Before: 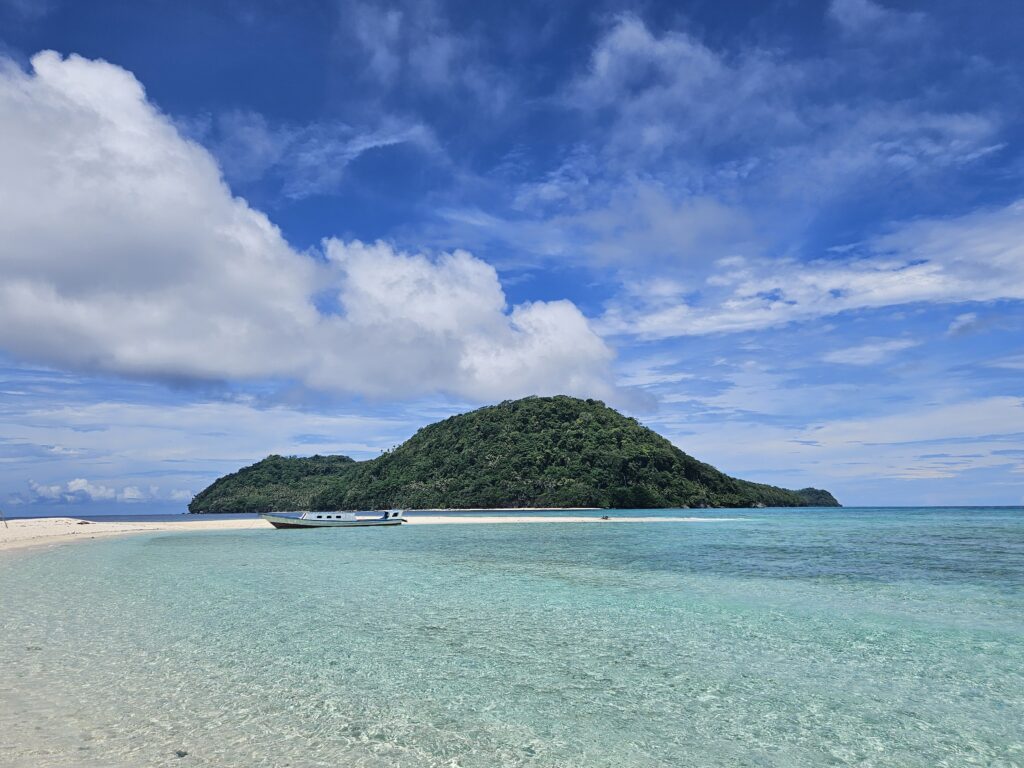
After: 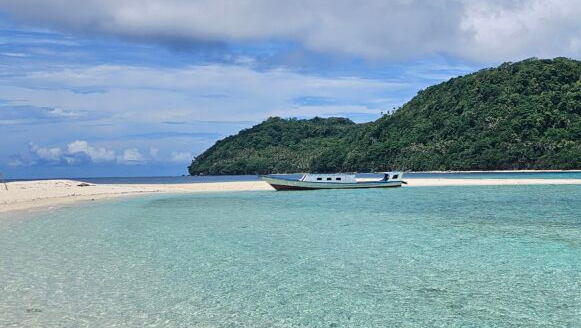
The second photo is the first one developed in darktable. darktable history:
crop: top 44.011%, right 43.196%, bottom 13.208%
